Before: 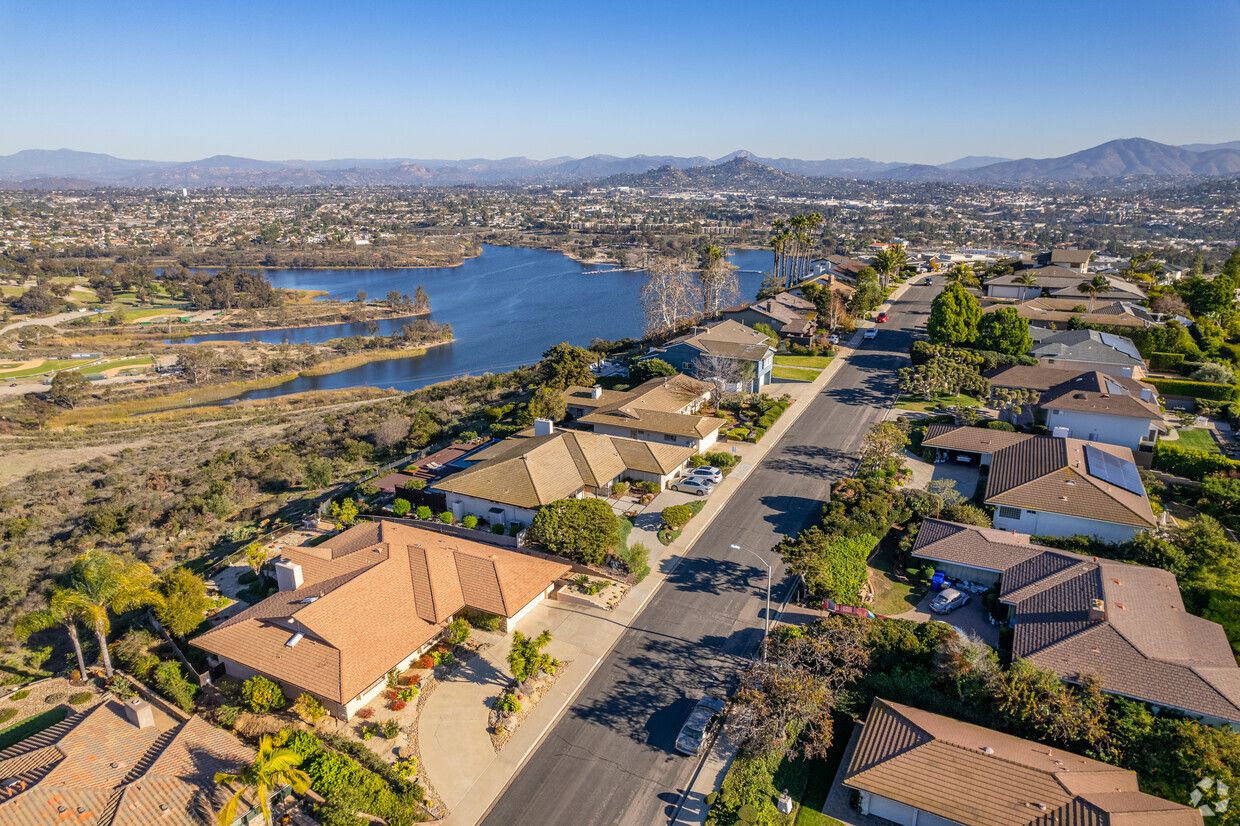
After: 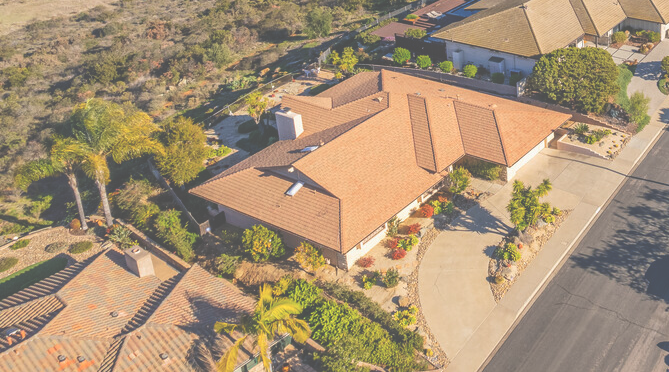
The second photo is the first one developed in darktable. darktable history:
levels: levels [0, 0.478, 1]
exposure: black level correction -0.064, exposure -0.049 EV, compensate highlight preservation false
crop and rotate: top 54.68%, right 46.012%, bottom 0.162%
